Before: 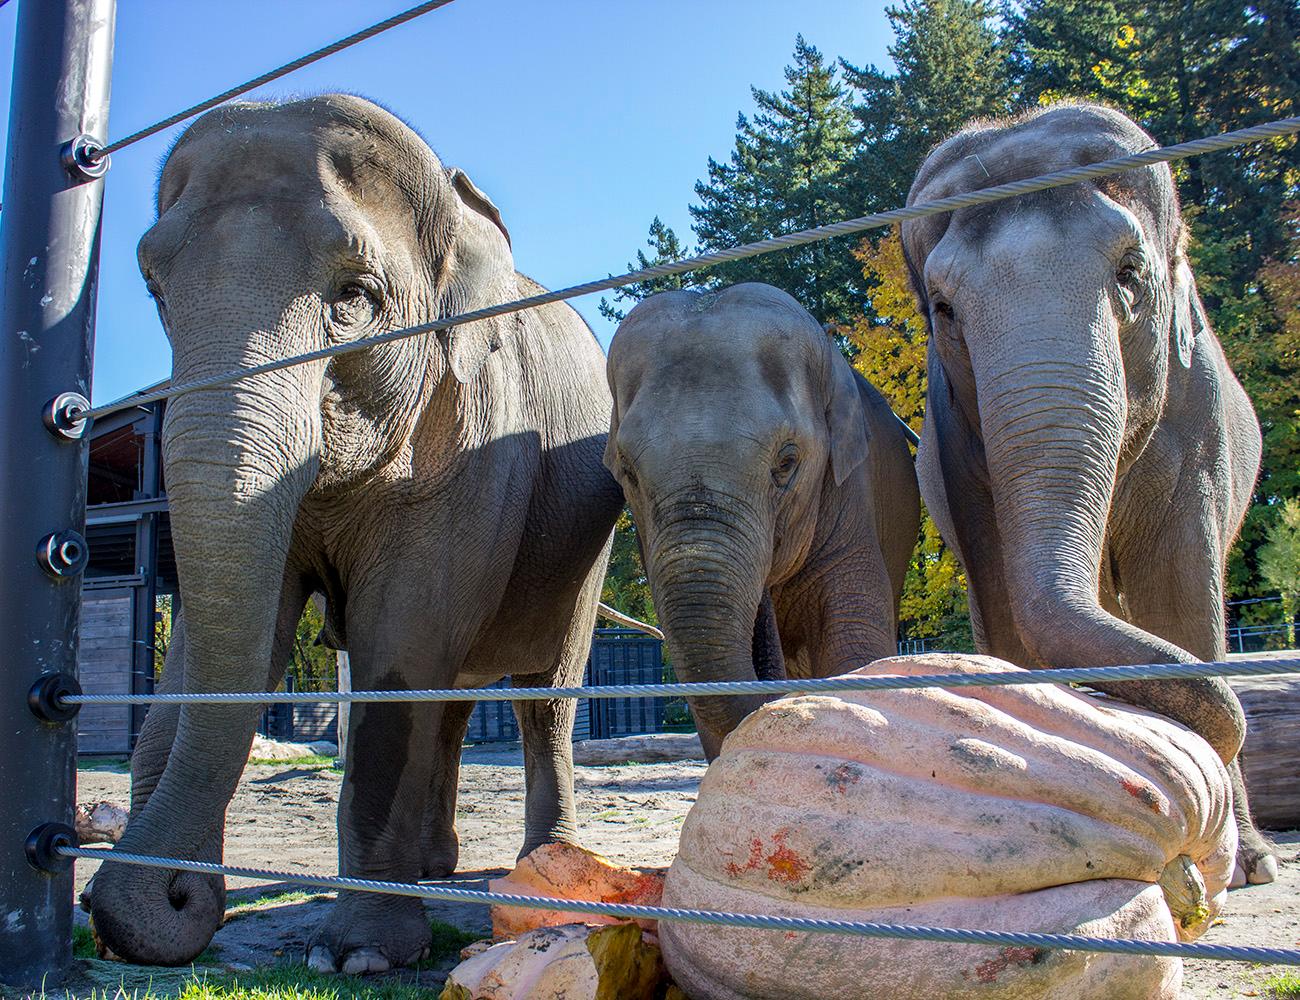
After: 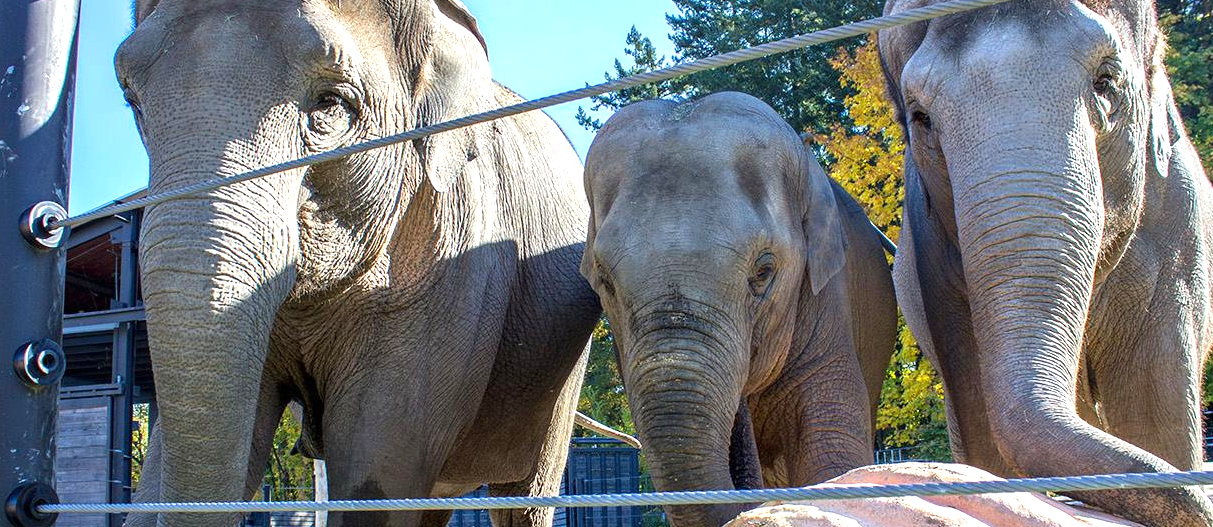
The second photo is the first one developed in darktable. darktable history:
crop: left 1.8%, top 19.179%, right 4.885%, bottom 28.027%
exposure: black level correction 0, exposure 0.699 EV, compensate highlight preservation false
